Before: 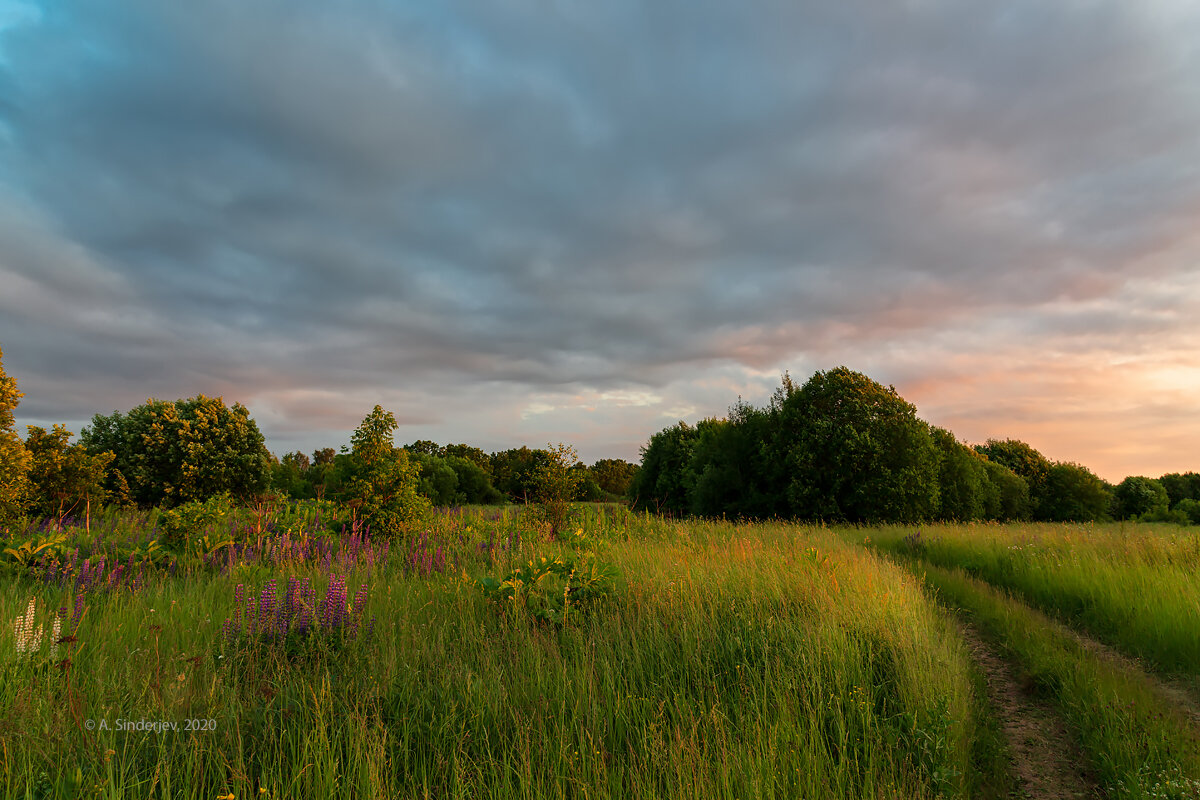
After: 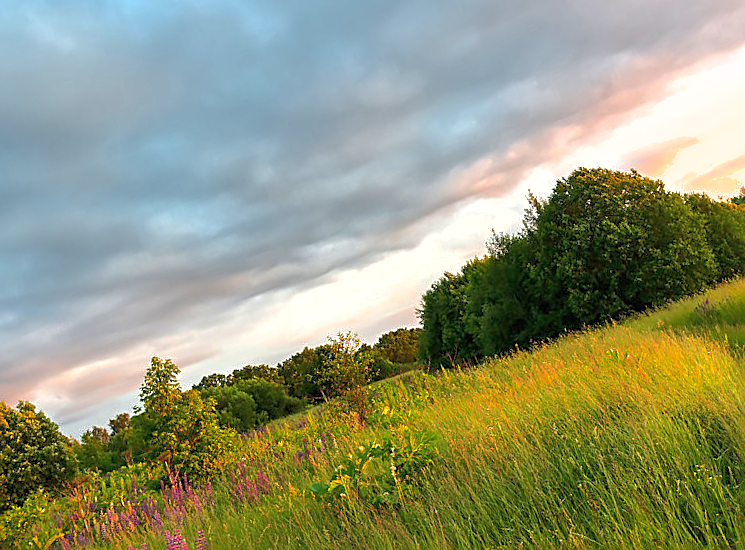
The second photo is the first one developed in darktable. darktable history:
crop and rotate: angle 19.21°, left 6.719%, right 3.995%, bottom 1.089%
sharpen: on, module defaults
shadows and highlights: on, module defaults
exposure: black level correction 0, exposure 1.2 EV, compensate highlight preservation false
